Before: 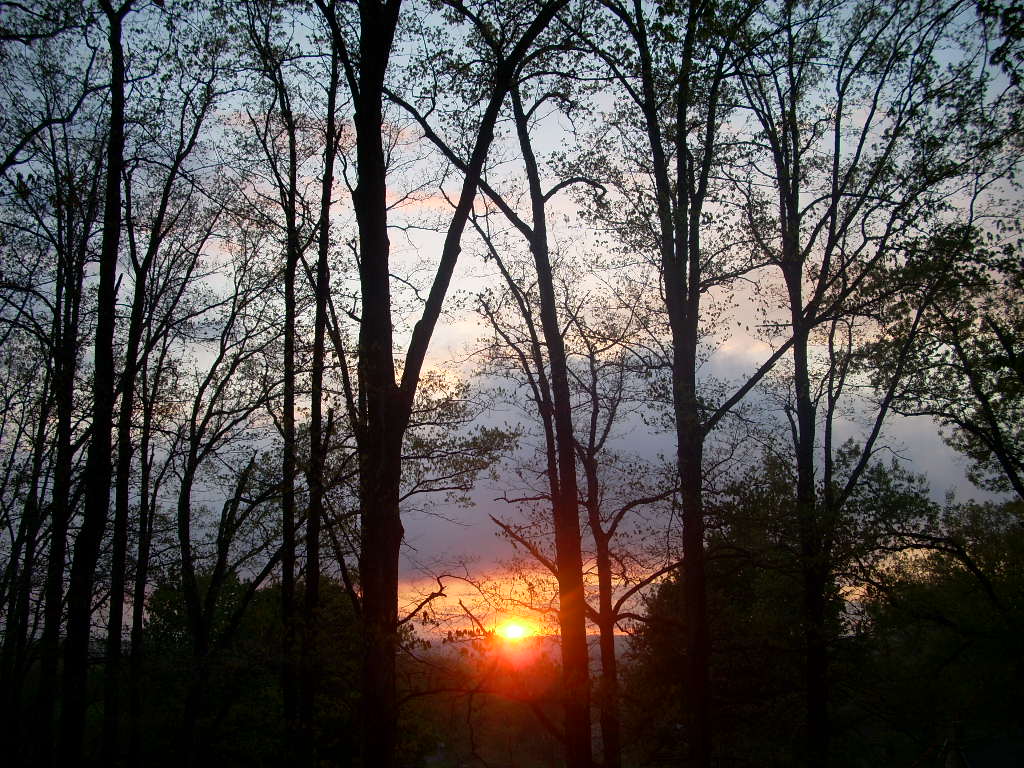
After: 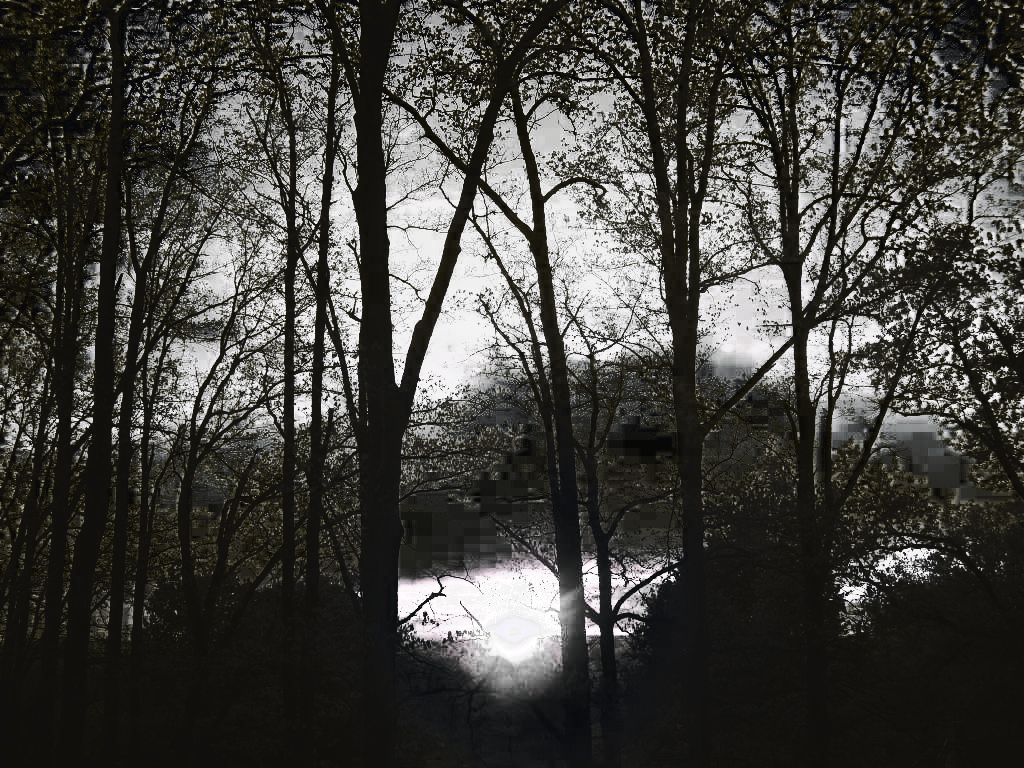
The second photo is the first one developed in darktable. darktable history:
tone curve: curves: ch0 [(0, 0) (0.003, 0.043) (0.011, 0.043) (0.025, 0.035) (0.044, 0.042) (0.069, 0.035) (0.1, 0.03) (0.136, 0.017) (0.177, 0.03) (0.224, 0.06) (0.277, 0.118) (0.335, 0.189) (0.399, 0.297) (0.468, 0.483) (0.543, 0.631) (0.623, 0.746) (0.709, 0.823) (0.801, 0.944) (0.898, 0.966) (1, 1)], preserve colors none
color look up table: target L [86.69, 86.69, 98.96, 98.52, 83.58, 89.13, 85.2, 98.71, 65.34, 42.64, 39.78, 200.37, 79.72, 79.88, 84.12, 98.84, 34.38, 86.52, 75.77, 45.79, 98.89, 22.62, 41.9, 42.25, 24.42, 21.7, 0.174, 0.279, 0.07, 0.035, 0.174, 0.244, 0.166, 21.7, 20.08, 20.54, 39.42, 14.68, 20.79, 20.54, 0.209, 0.306, 0.174, 68.76, 66.7, 55.84, 53.19, 0.035, 14.68], target a [10.72, 10.72, 0.002, 0.193, 0.001, -0.003, 0.626, 0.474, 0.001, 0.001, 0.001, 0, 0.002, 0.167, 4.015, 0.238, 0.001, 8.292, 0.095, 0.002, 0.475, 0.001 ×5, 0 ×6, -0.034, 0.001, 0.001, 0.001, -0.378, -1.418, 0.001, 0.001, 0, -0.034, 0, 0, 0.001, 0.002, 0.001, 0, -1.418], target b [-20.28, -20.28, -0.013, -0.159, -0.004, 0.026, -0.424, -0.369, -0.01, -0.009, -0.009, 0, -0.013, -0.137, -2.221, -0.191, -0.009, -4.336, -0.086, -0.012, -0.37, -0.006, -0.01, -0.01, -0.006, -0.004, 0 ×6, -0.012, -0.004, -0.006, -0.006, 4.914, 24.77, -0.006, -0.006, 0, -0.012, 0, 0.003, -0.005, -0.012, -0.009, 0, 24.77], num patches 49
